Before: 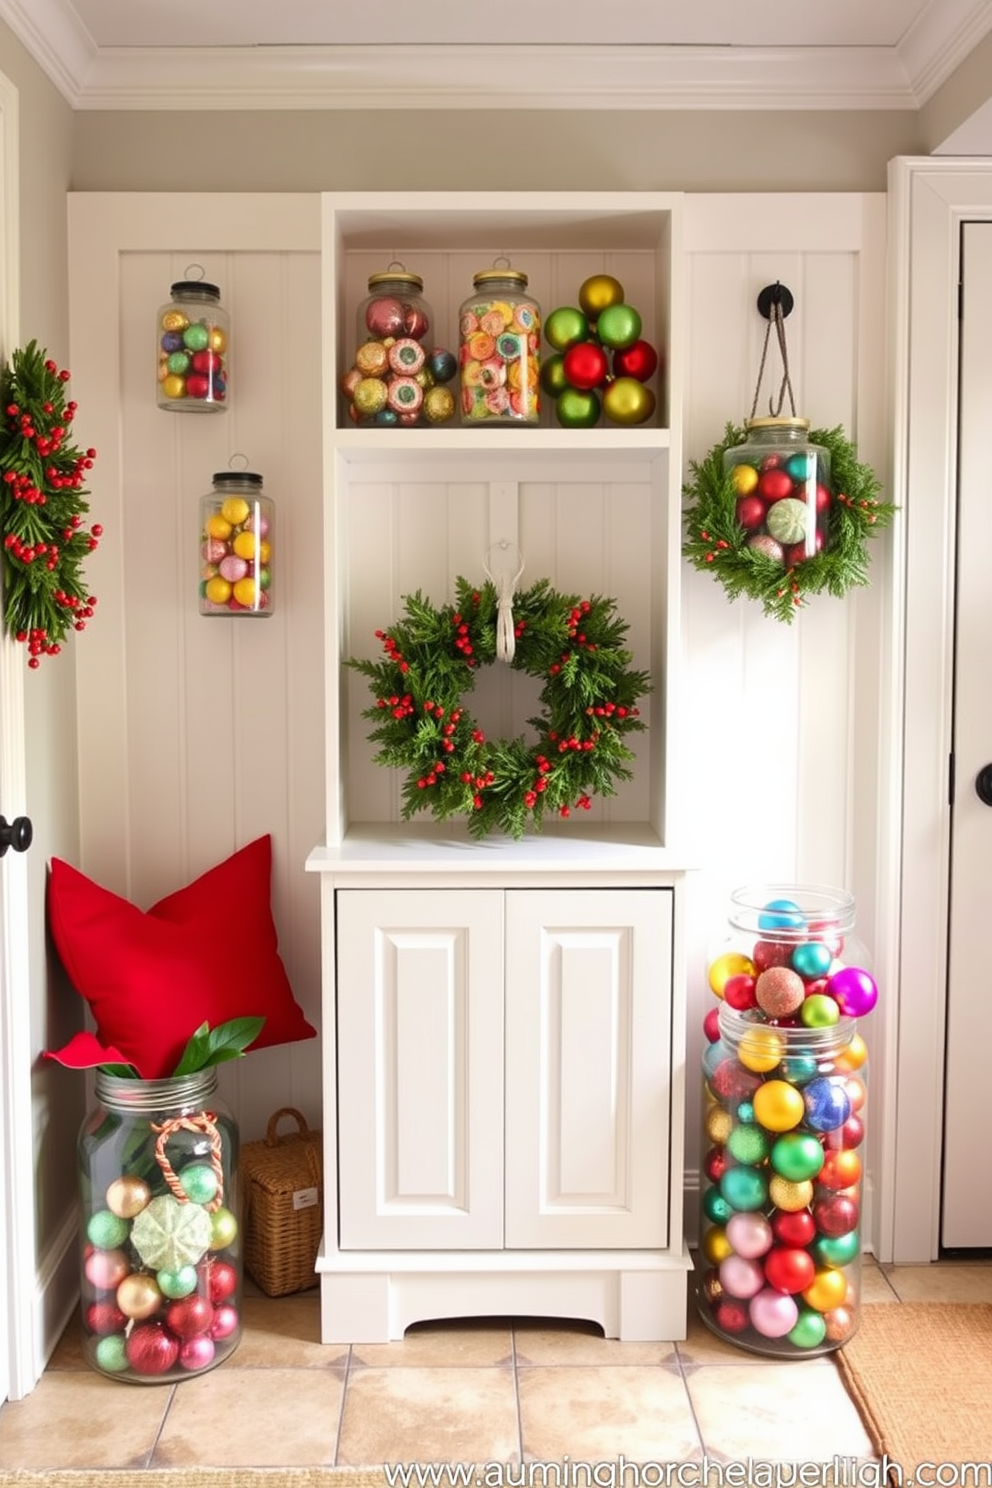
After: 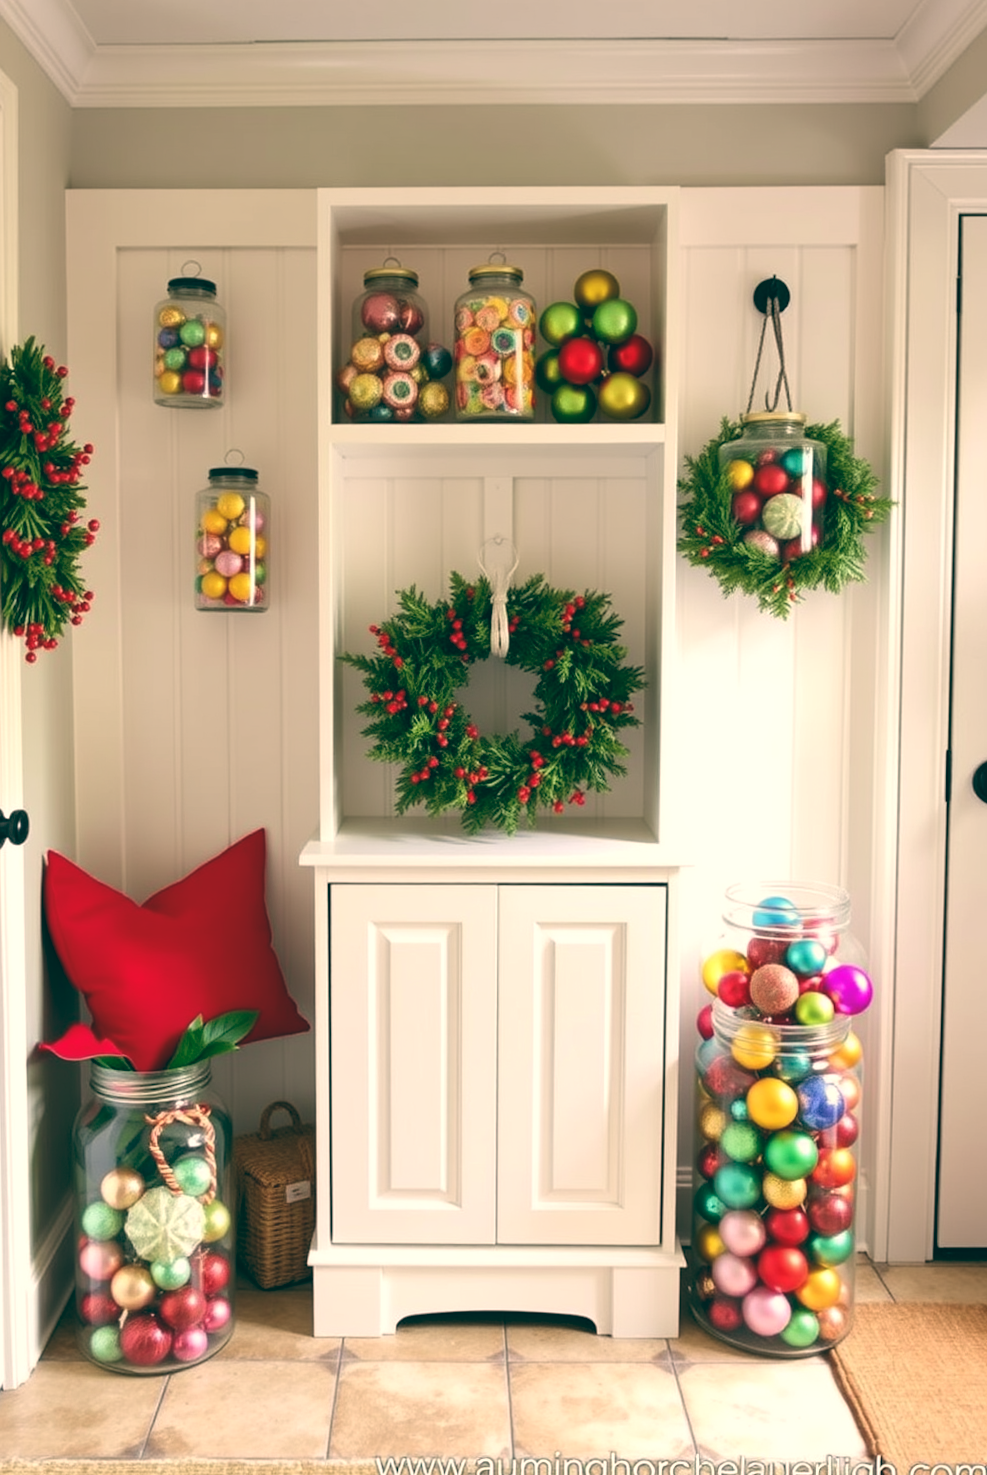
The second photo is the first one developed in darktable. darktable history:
rotate and perspective: rotation 0.192°, lens shift (horizontal) -0.015, crop left 0.005, crop right 0.996, crop top 0.006, crop bottom 0.99
color balance: lift [1.005, 0.99, 1.007, 1.01], gamma [1, 0.979, 1.011, 1.021], gain [0.923, 1.098, 1.025, 0.902], input saturation 90.45%, contrast 7.73%, output saturation 105.91%
